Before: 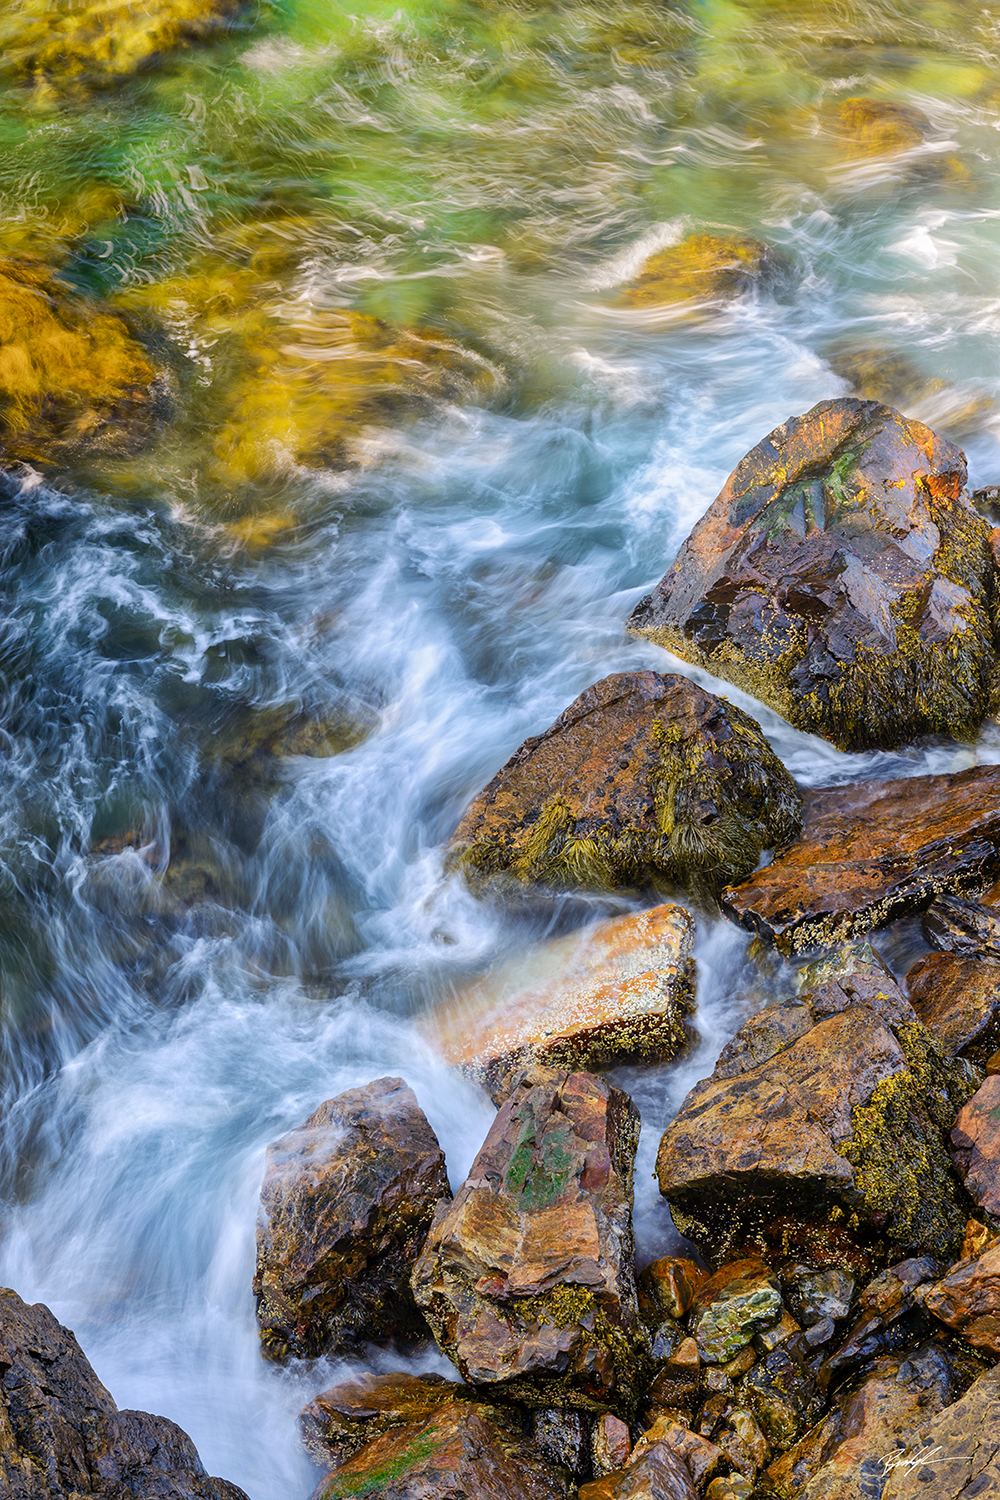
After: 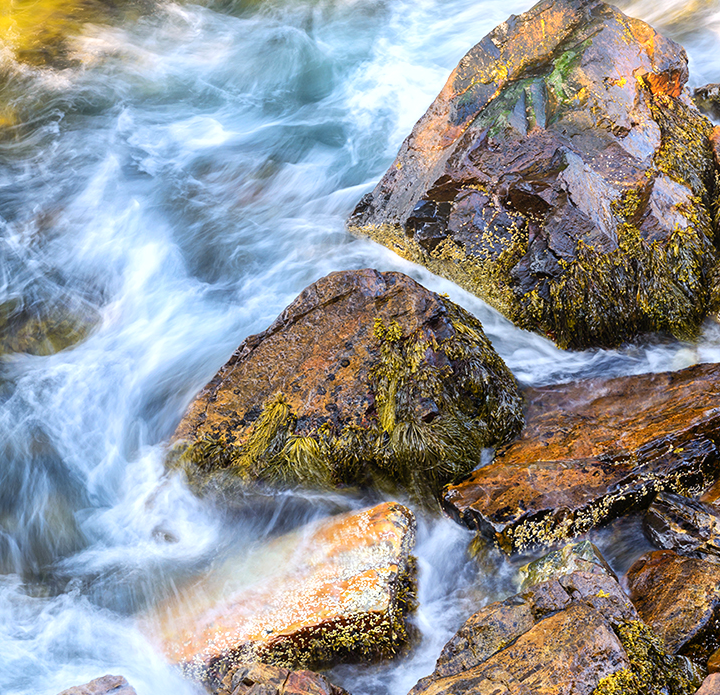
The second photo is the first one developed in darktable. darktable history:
shadows and highlights: shadows -30.94, highlights 29.8
exposure: exposure 0.378 EV, compensate exposure bias true, compensate highlight preservation false
crop and rotate: left 27.975%, top 26.882%, bottom 26.768%
